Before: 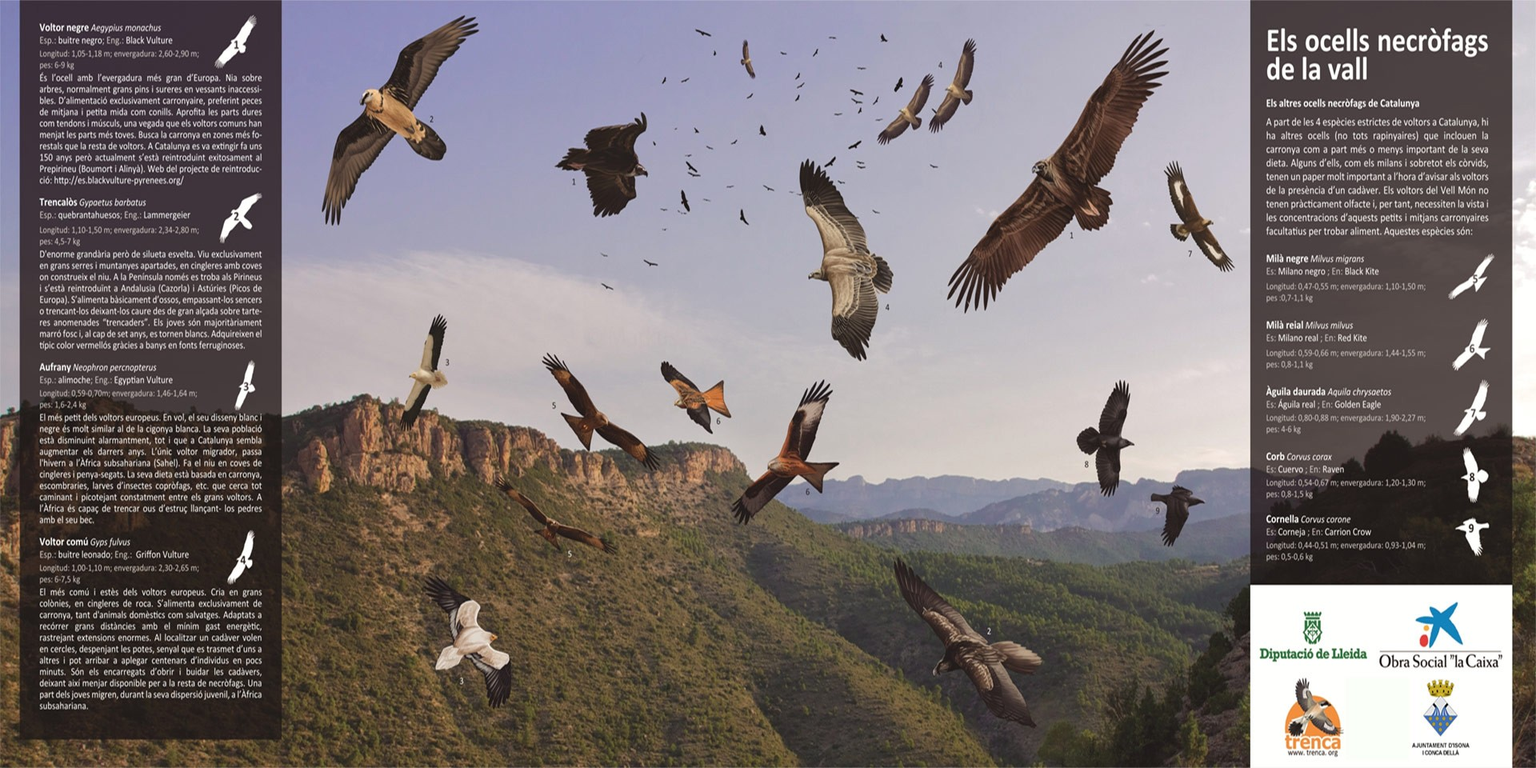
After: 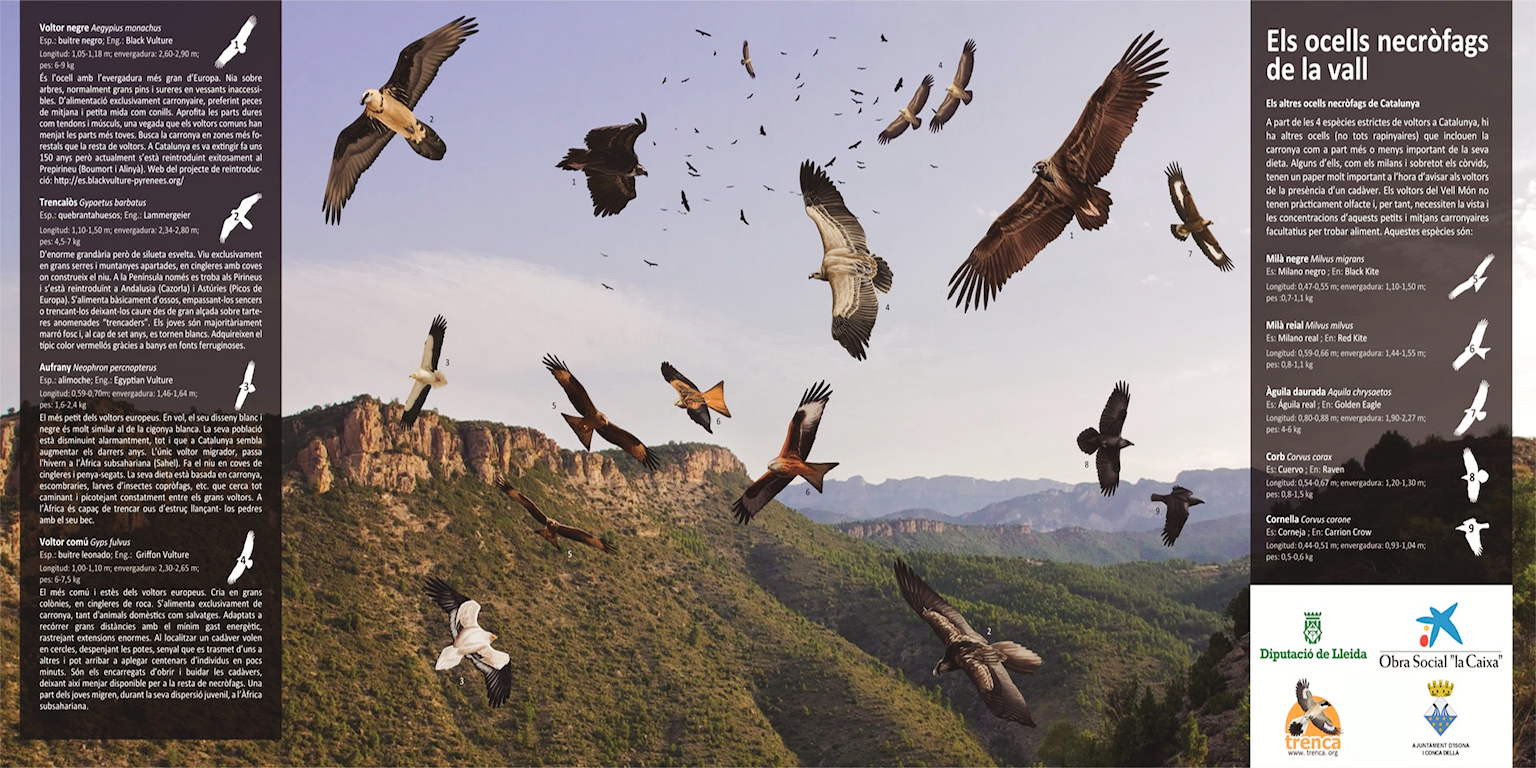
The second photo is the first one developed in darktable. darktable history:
tone curve: curves: ch0 [(0, 0) (0.003, 0.005) (0.011, 0.013) (0.025, 0.027) (0.044, 0.044) (0.069, 0.06) (0.1, 0.081) (0.136, 0.114) (0.177, 0.16) (0.224, 0.211) (0.277, 0.277) (0.335, 0.354) (0.399, 0.435) (0.468, 0.538) (0.543, 0.626) (0.623, 0.708) (0.709, 0.789) (0.801, 0.867) (0.898, 0.935) (1, 1)], preserve colors none
contrast brightness saturation: saturation -0.057
